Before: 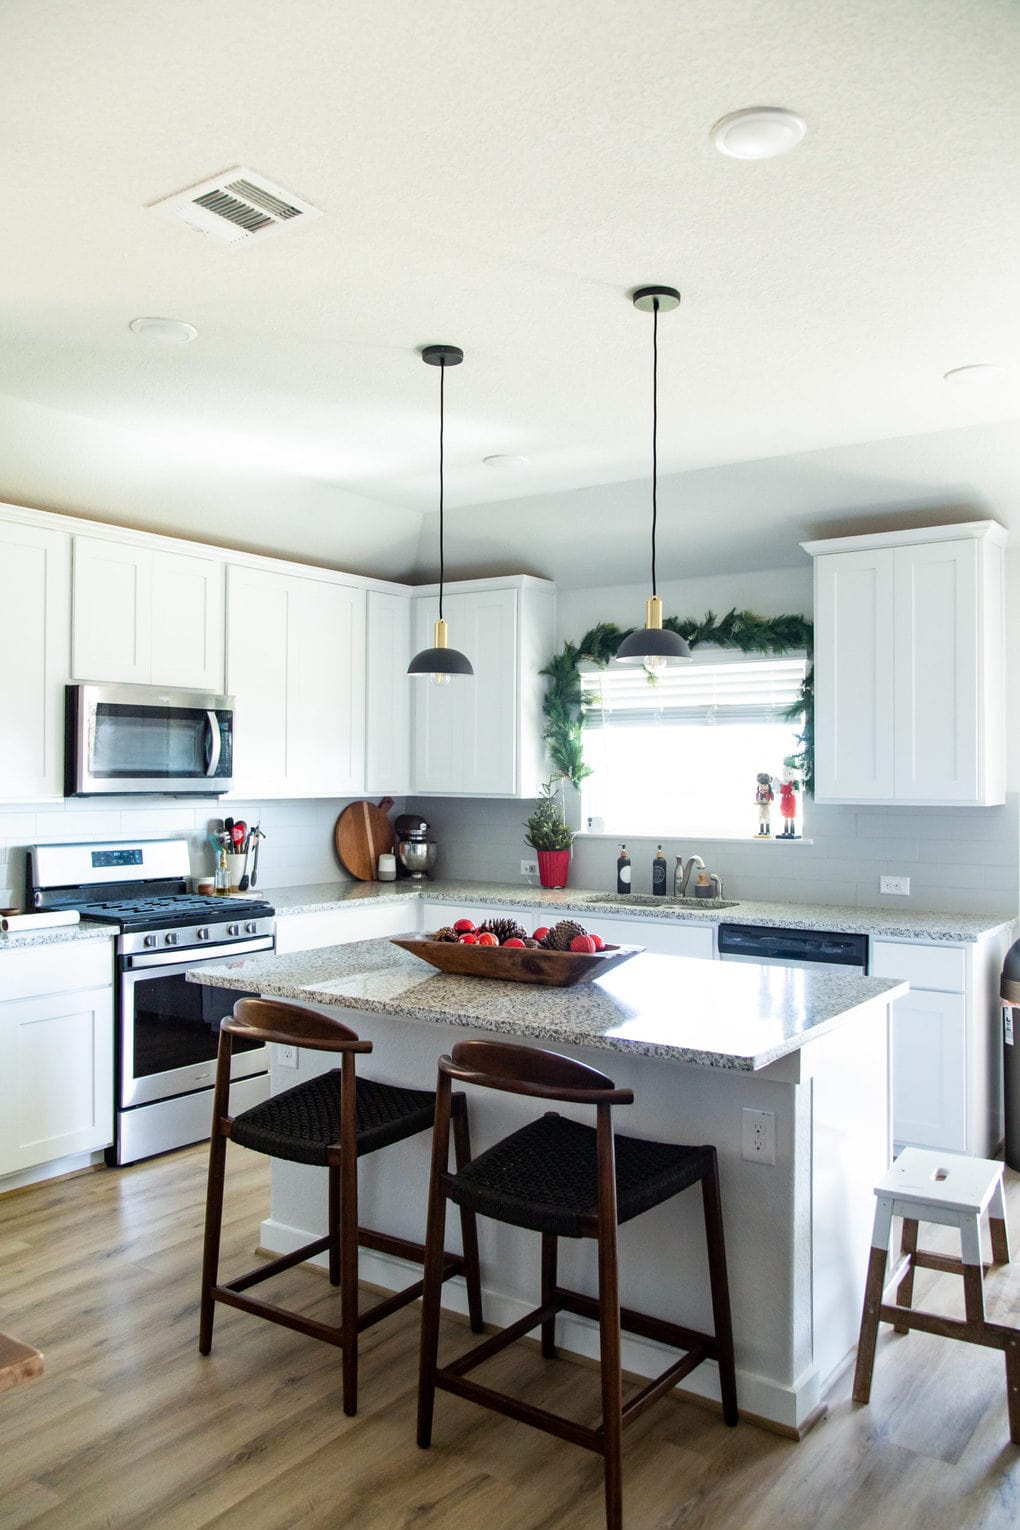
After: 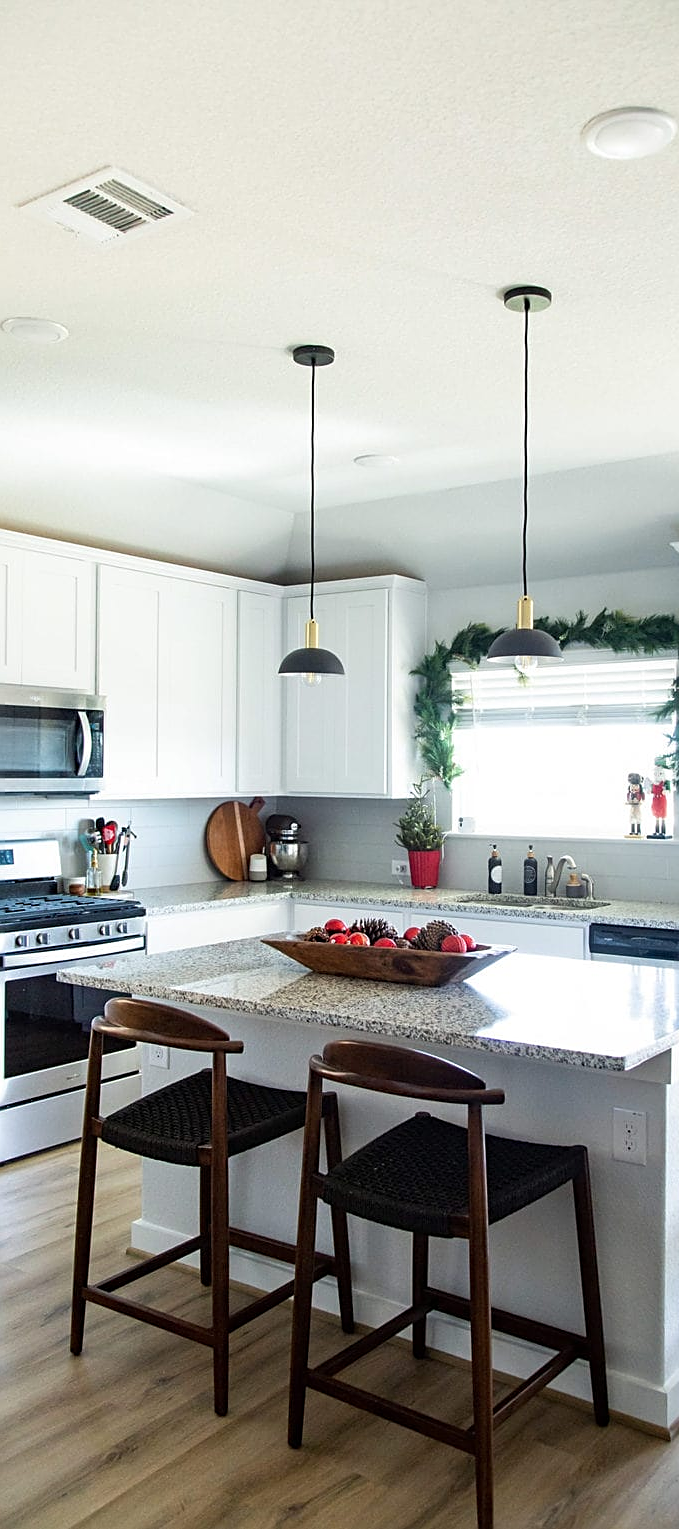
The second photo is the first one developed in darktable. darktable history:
crop and rotate: left 12.648%, right 20.685%
sharpen: on, module defaults
